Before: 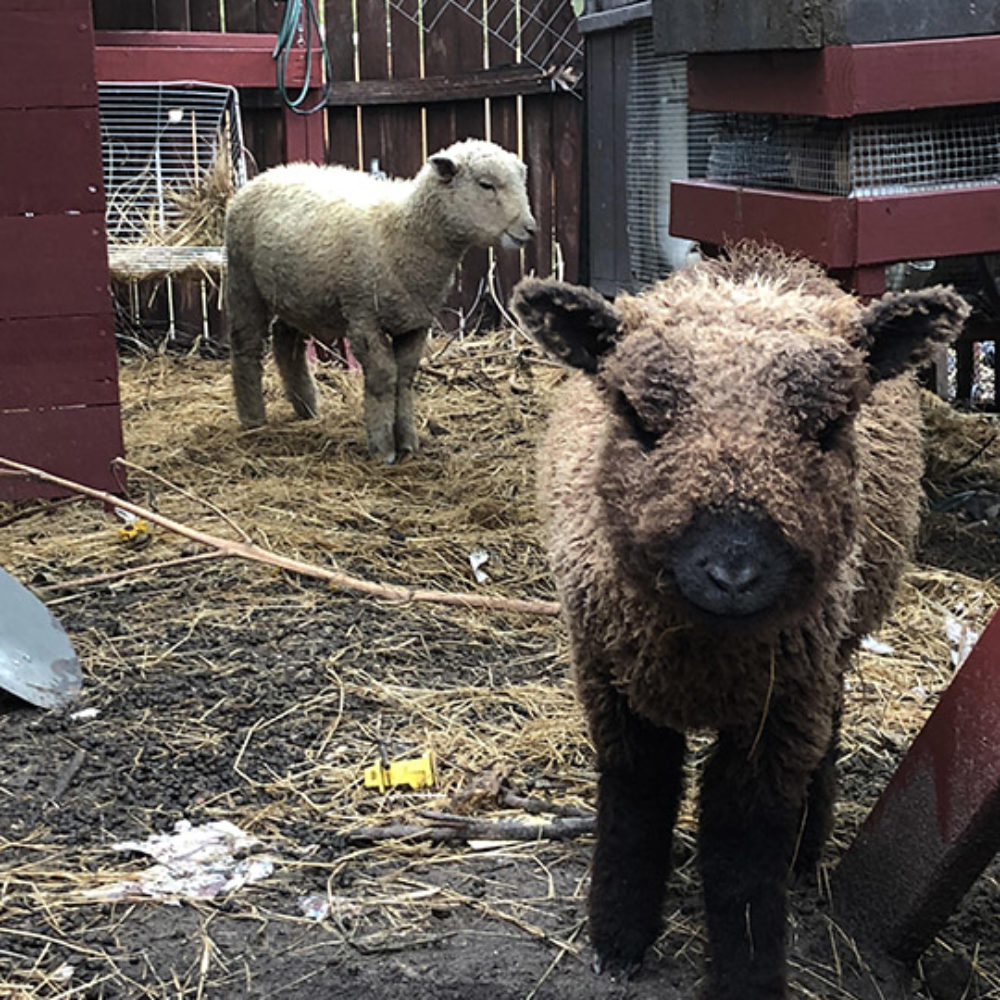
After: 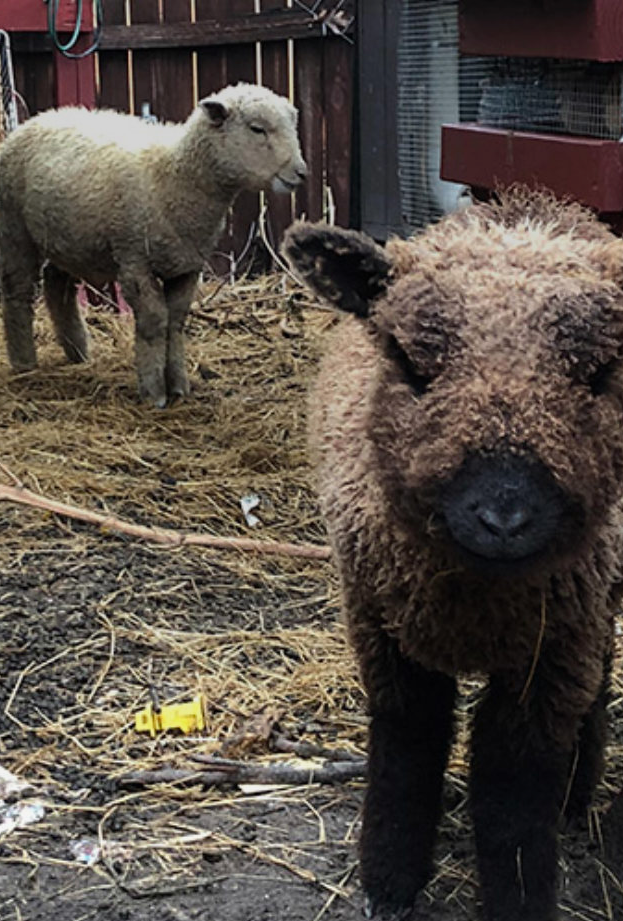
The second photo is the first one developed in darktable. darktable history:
crop and rotate: left 22.918%, top 5.629%, right 14.711%, bottom 2.247%
graduated density: rotation 5.63°, offset 76.9
